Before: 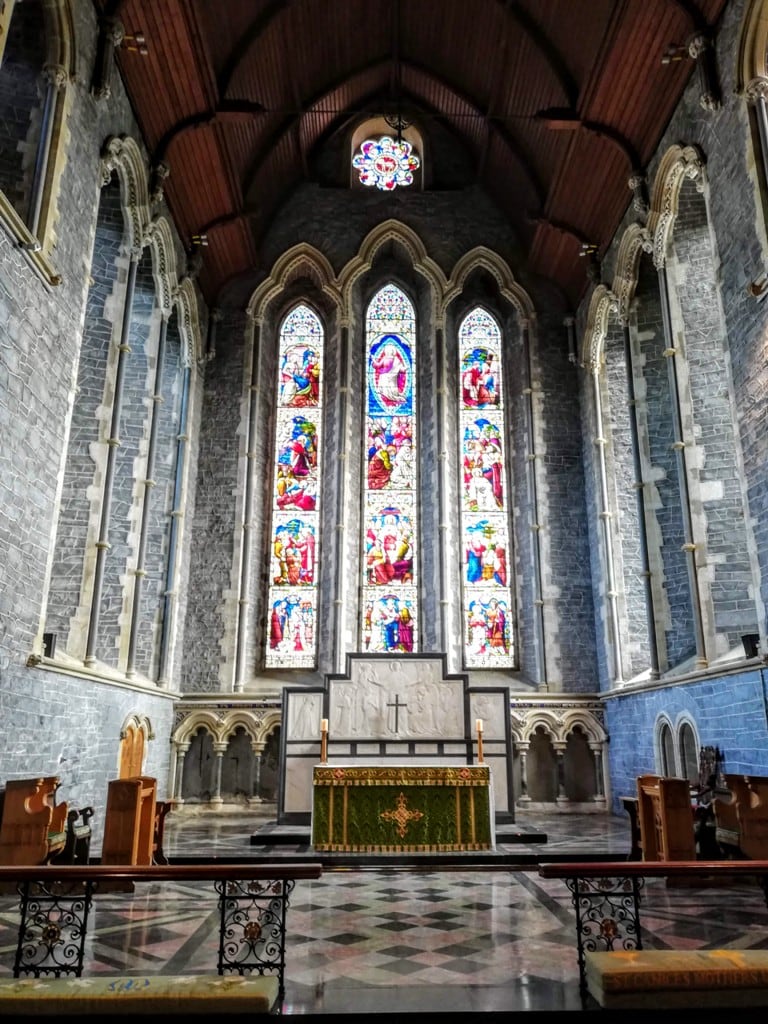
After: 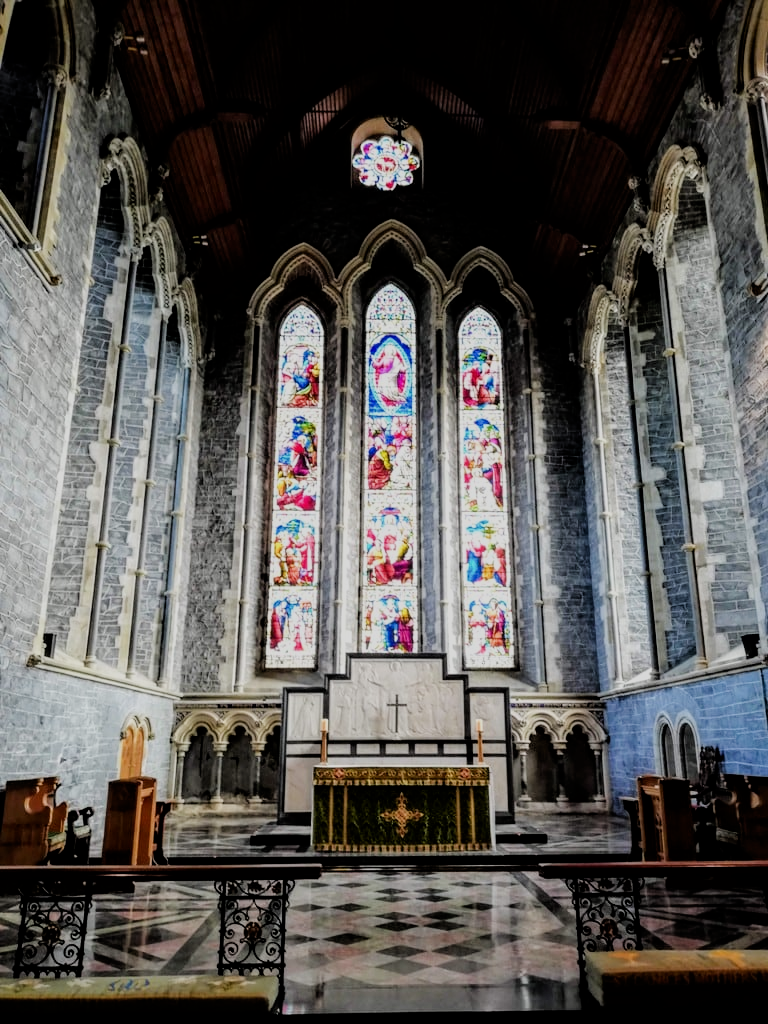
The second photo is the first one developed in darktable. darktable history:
tone curve: curves: ch0 [(0, 0) (0.08, 0.069) (0.4, 0.391) (0.6, 0.609) (0.92, 0.93) (1, 1)], color space Lab, independent channels, preserve colors none
filmic rgb: black relative exposure -4.56 EV, white relative exposure 4.76 EV, hardness 2.34, latitude 35.45%, contrast 1.048, highlights saturation mix 0.853%, shadows ↔ highlights balance 1.31%
exposure: compensate exposure bias true, compensate highlight preservation false
